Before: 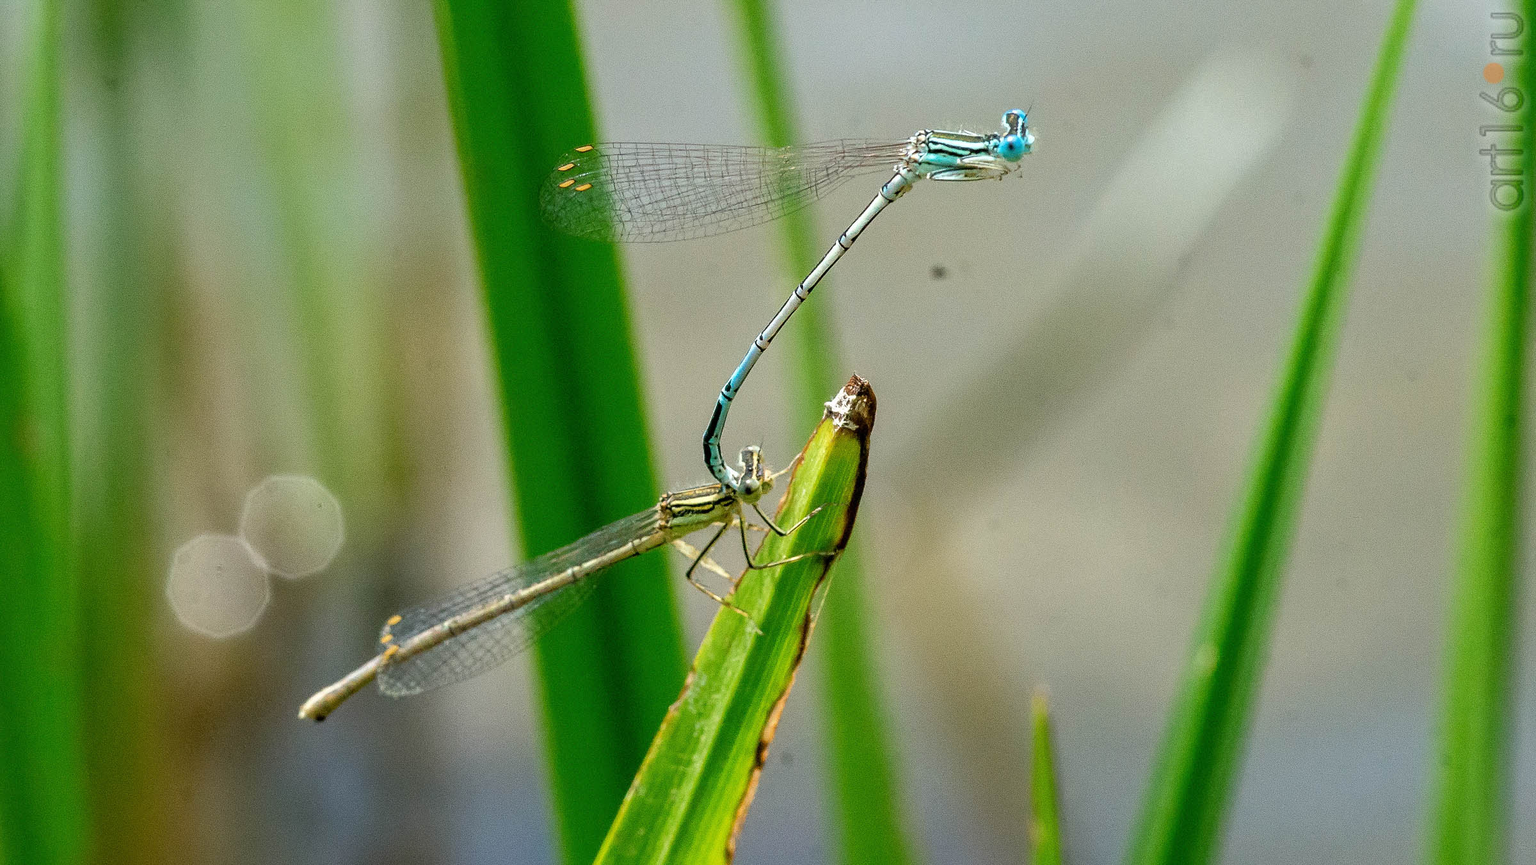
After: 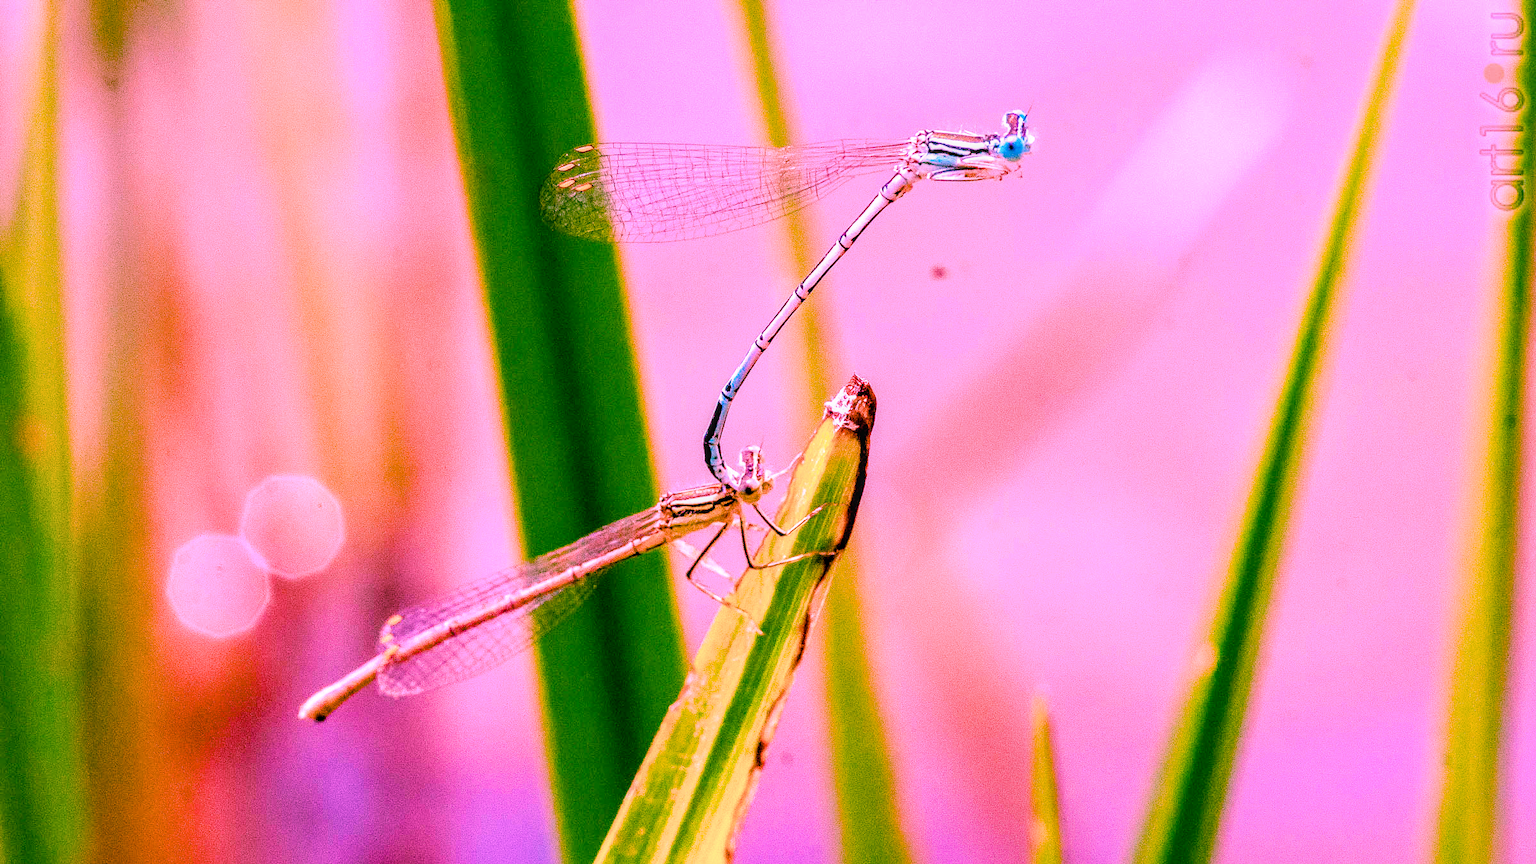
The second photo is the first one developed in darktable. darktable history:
local contrast: on, module defaults
raw chromatic aberrations: on, module defaults
exposure: black level correction 0.001, exposure 0.5 EV, compensate exposure bias true, compensate highlight preservation false
filmic rgb: black relative exposure -7.65 EV, white relative exposure 4.56 EV, hardness 3.61
highlight reconstruction: method reconstruct color, iterations 1, diameter of reconstruction 64 px
hot pixels: on, module defaults
lens correction: scale 1.01, crop 1, focal 85, aperture 2.8, distance 10.02, camera "Canon EOS RP", lens "Canon RF 85mm F2 MACRO IS STM"
raw denoise: x [[0, 0.25, 0.5, 0.75, 1] ×4]
tone equalizer "mask blending: all purposes": on, module defaults
color balance rgb: linear chroma grading › global chroma 9%, perceptual saturation grading › global saturation 36%, perceptual saturation grading › shadows 35%, perceptual brilliance grading › global brilliance 15%, perceptual brilliance grading › shadows -35%, global vibrance 15%
white balance: red 2.04, blue 1.628
